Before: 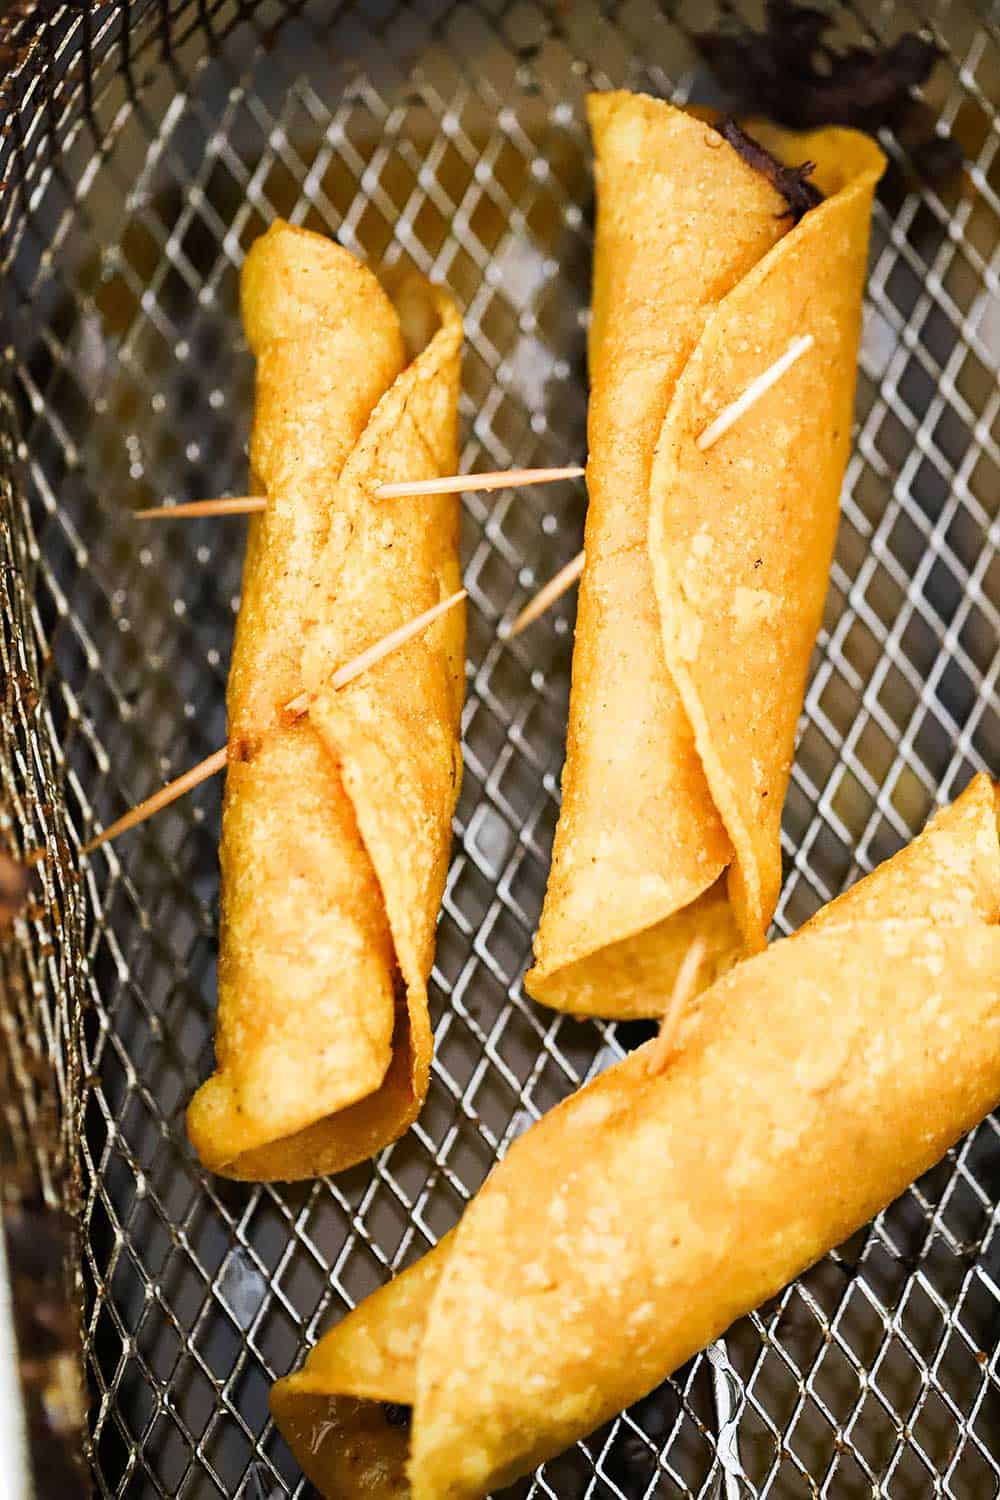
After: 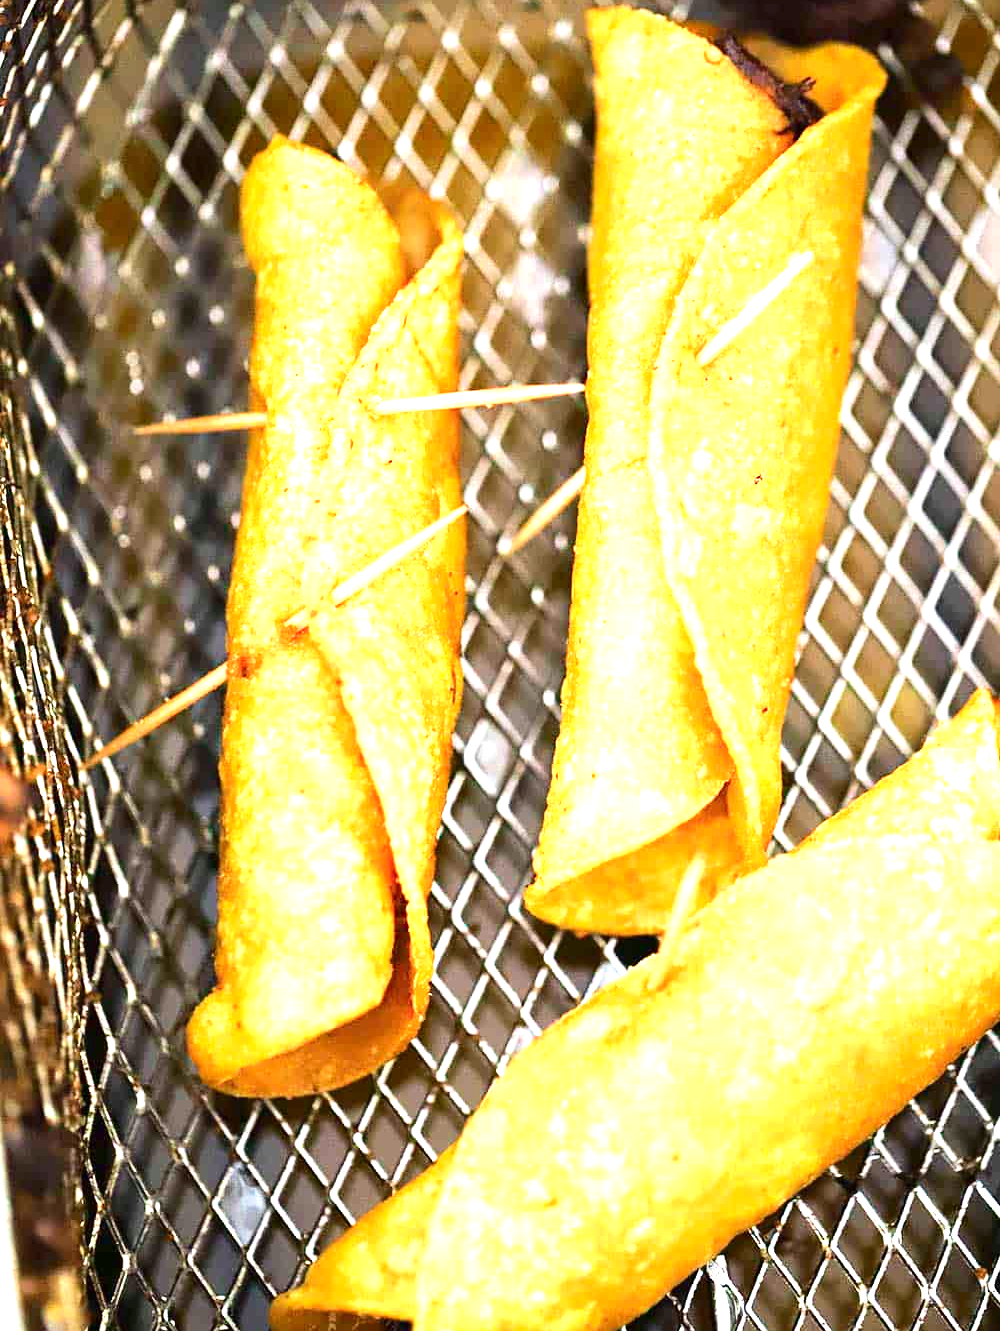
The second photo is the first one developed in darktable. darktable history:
crop and rotate: top 5.609%, bottom 5.609%
tone curve: curves: ch0 [(0, 0) (0.183, 0.152) (0.571, 0.594) (1, 1)]; ch1 [(0, 0) (0.394, 0.307) (0.5, 0.5) (0.586, 0.597) (0.625, 0.647) (1, 1)]; ch2 [(0, 0) (0.5, 0.5) (0.604, 0.616) (1, 1)], color space Lab, independent channels, preserve colors none
exposure: black level correction 0, exposure 1.2 EV, compensate exposure bias true, compensate highlight preservation false
